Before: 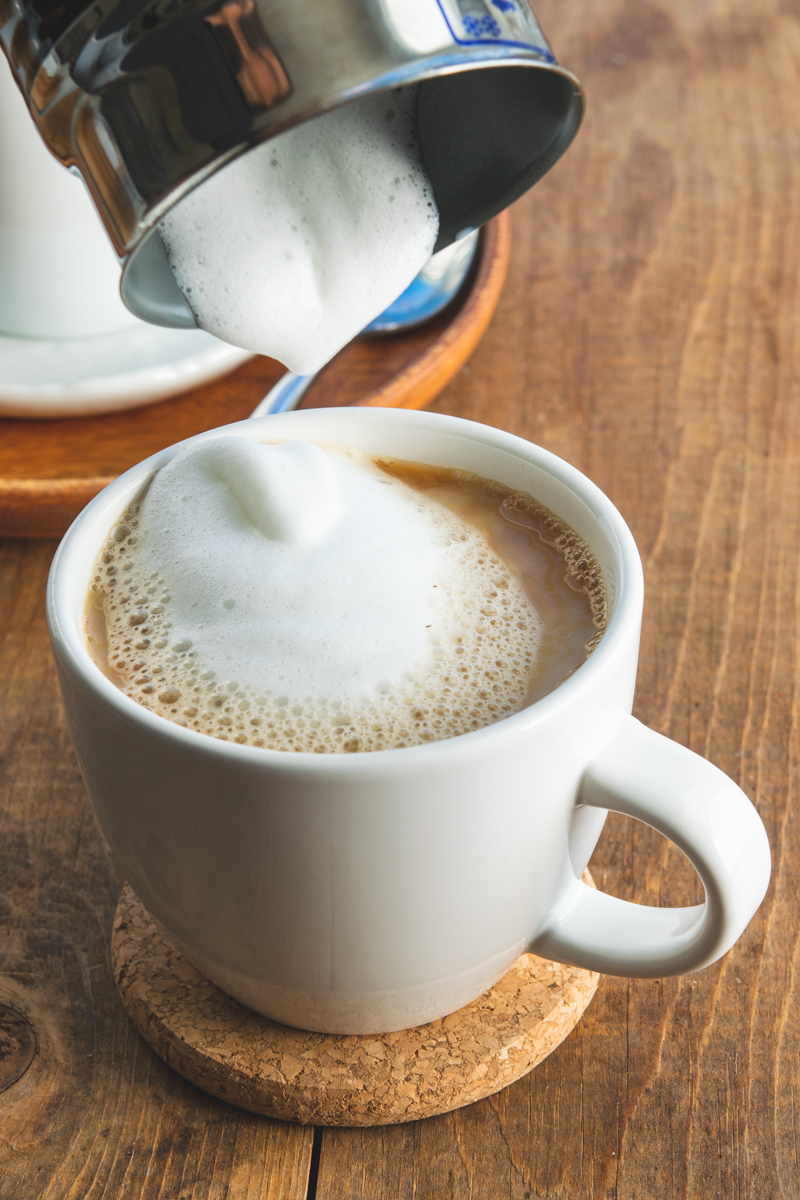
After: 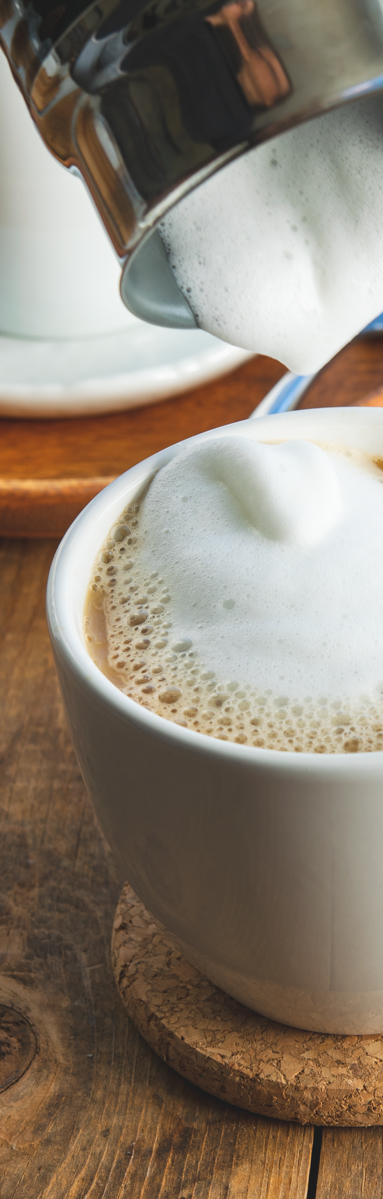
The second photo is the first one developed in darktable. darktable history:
crop and rotate: left 0.056%, top 0%, right 51.948%
